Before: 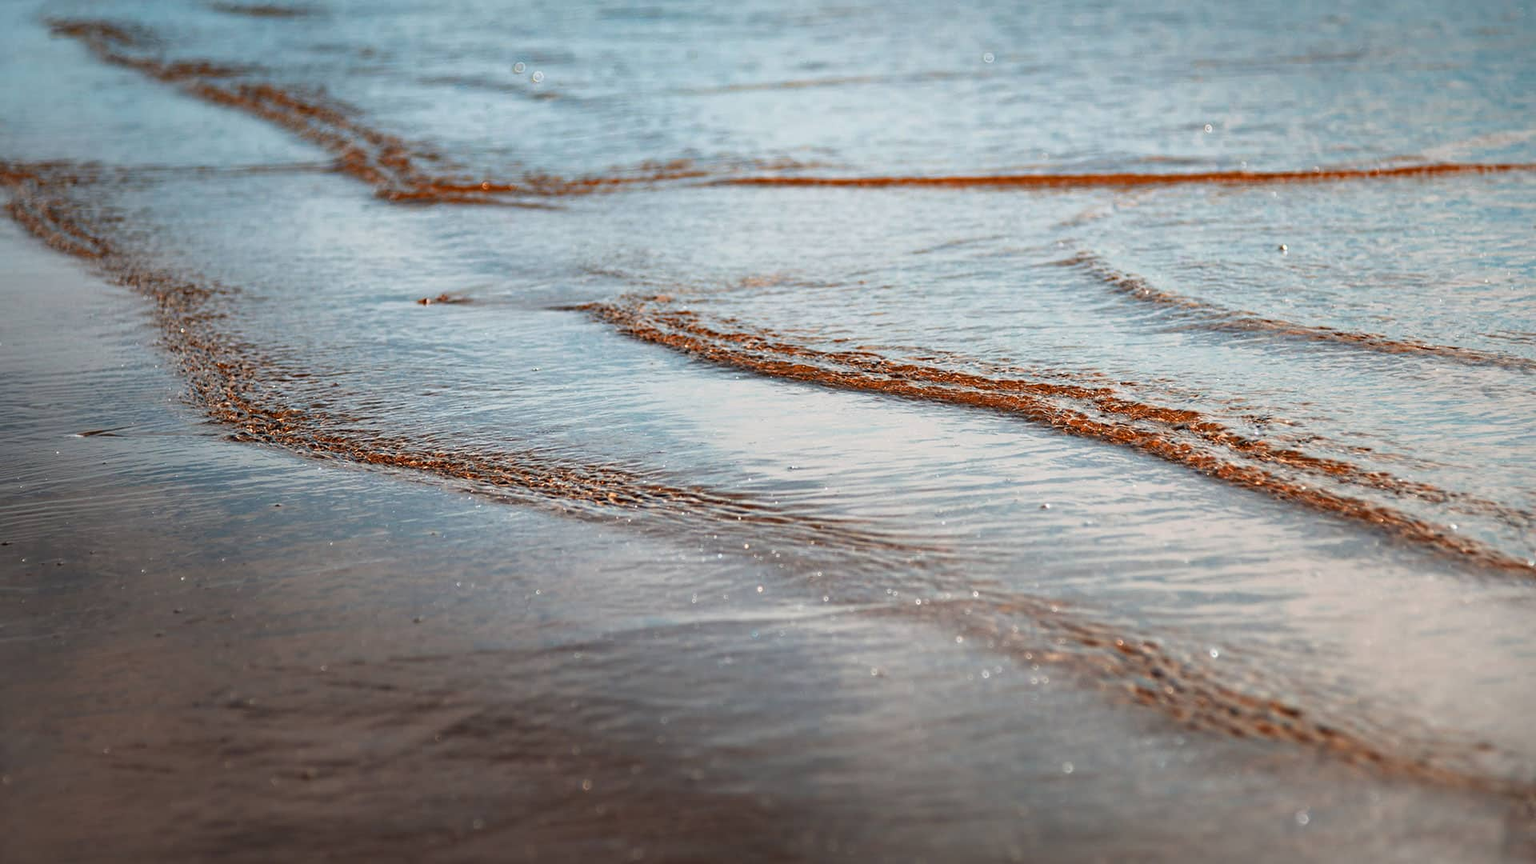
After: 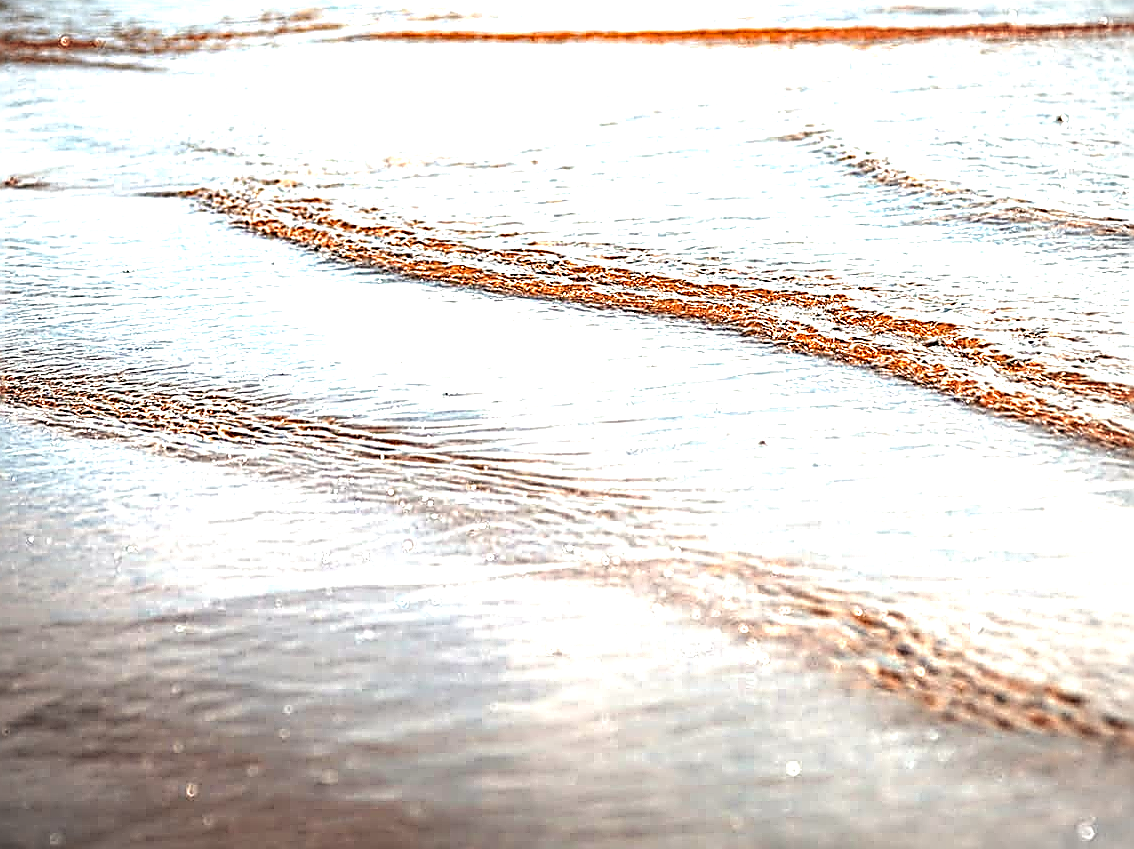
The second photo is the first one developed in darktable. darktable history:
sharpen: amount 2
crop and rotate: left 28.256%, top 17.734%, right 12.656%, bottom 3.573%
local contrast: on, module defaults
color correction: highlights b* 3
vignetting: on, module defaults
exposure: black level correction 0.001, exposure 1.719 EV, compensate exposure bias true, compensate highlight preservation false
